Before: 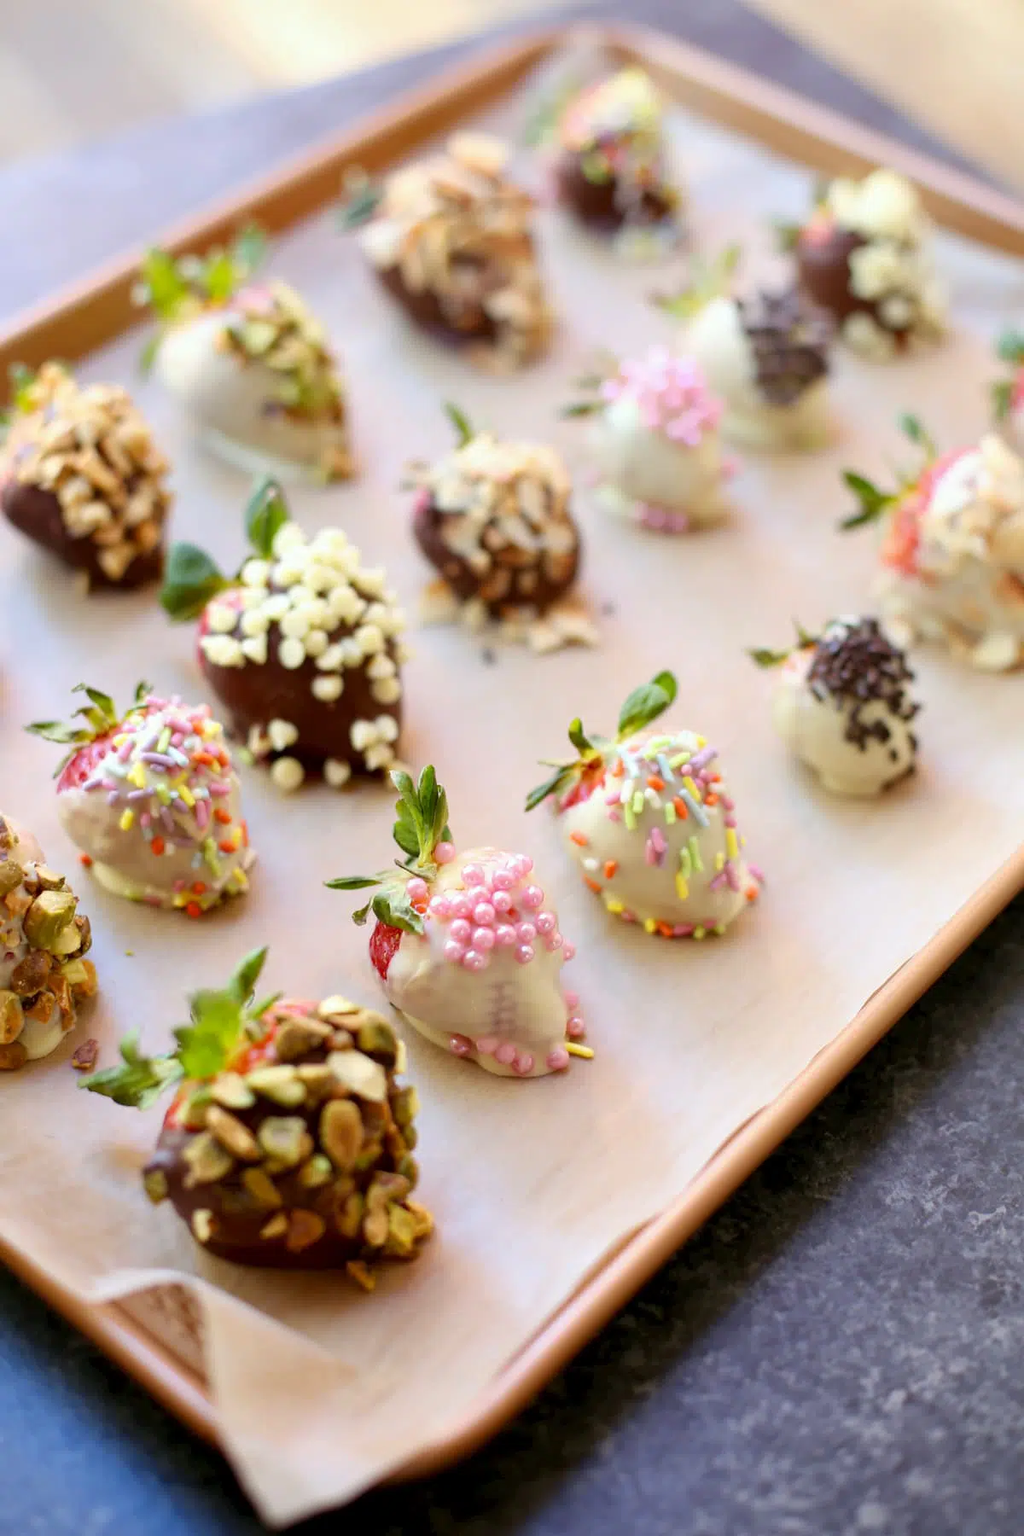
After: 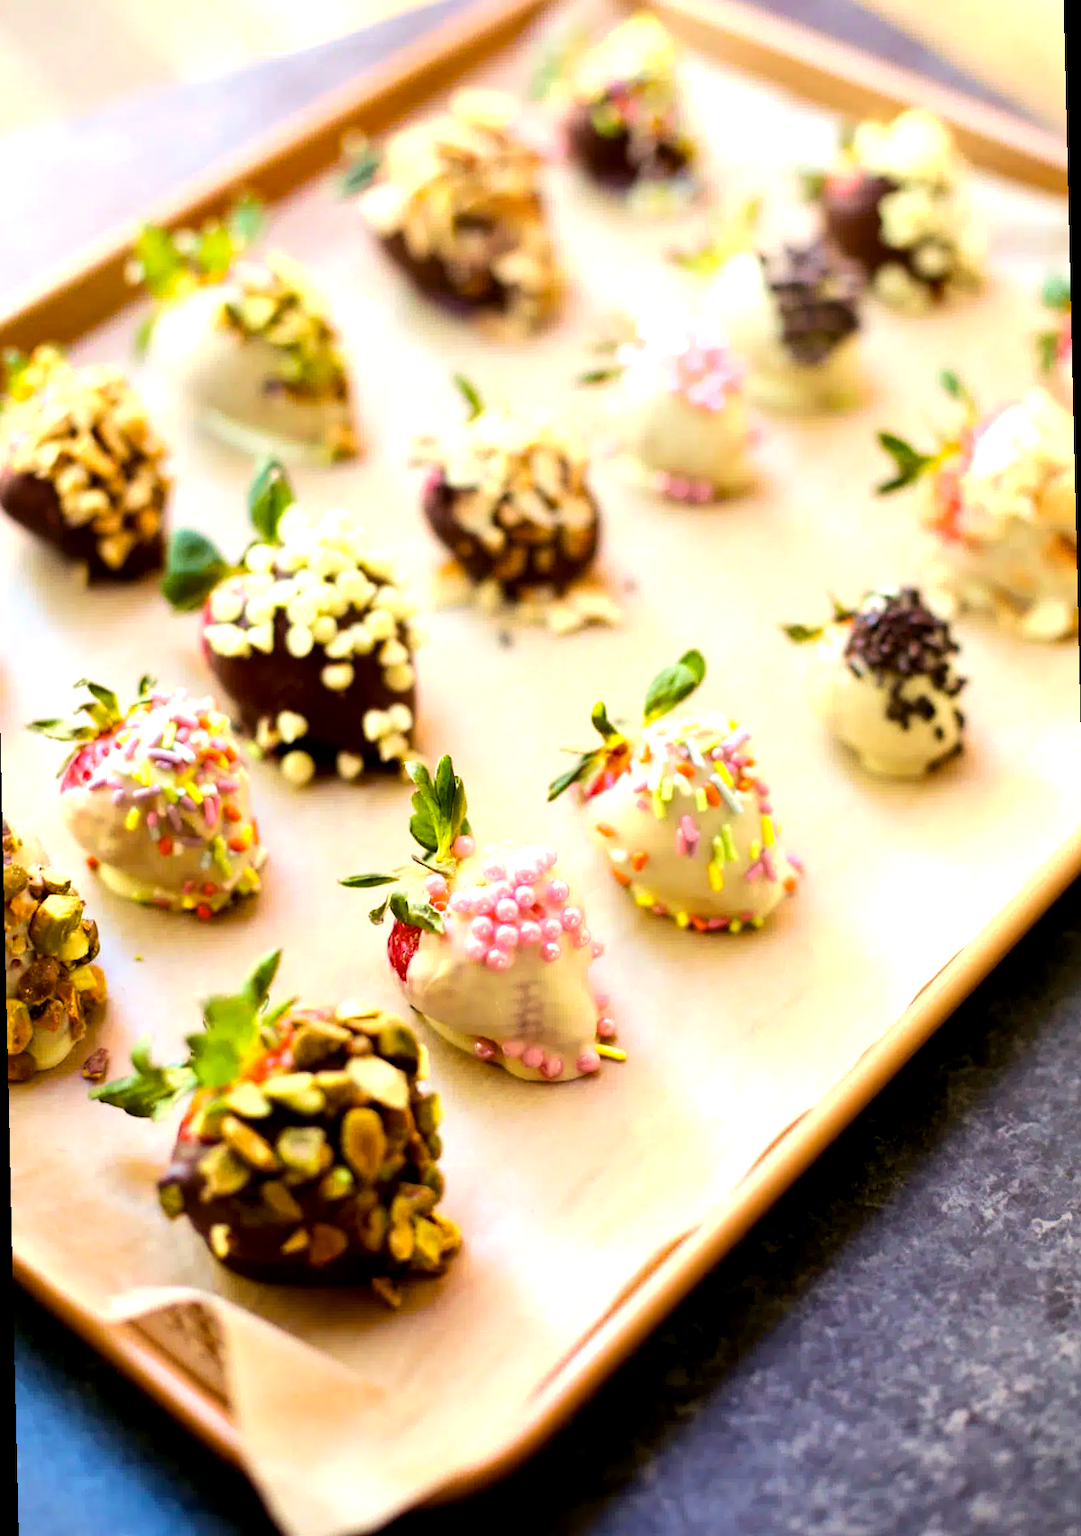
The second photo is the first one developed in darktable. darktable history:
color balance rgb: perceptual saturation grading › global saturation 20%, global vibrance 20%
white balance: red 1.029, blue 0.92
velvia: on, module defaults
rotate and perspective: rotation -1.32°, lens shift (horizontal) -0.031, crop left 0.015, crop right 0.985, crop top 0.047, crop bottom 0.982
exposure: black level correction 0.007, compensate highlight preservation false
tone equalizer: -8 EV -0.75 EV, -7 EV -0.7 EV, -6 EV -0.6 EV, -5 EV -0.4 EV, -3 EV 0.4 EV, -2 EV 0.6 EV, -1 EV 0.7 EV, +0 EV 0.75 EV, edges refinement/feathering 500, mask exposure compensation -1.57 EV, preserve details no
